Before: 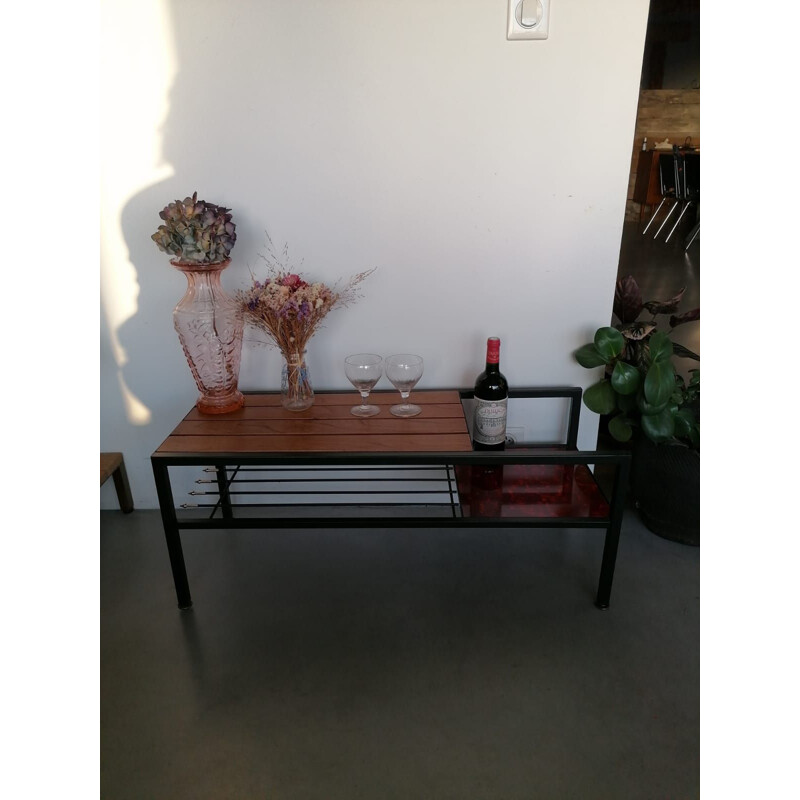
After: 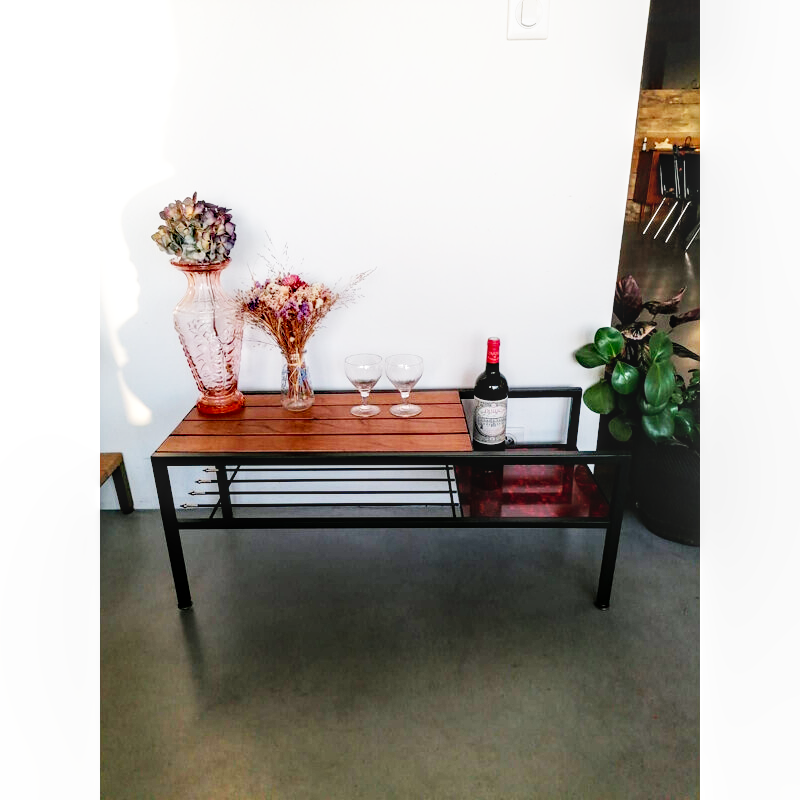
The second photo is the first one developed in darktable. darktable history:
local contrast: on, module defaults
base curve: curves: ch0 [(0, 0) (0.007, 0.004) (0.027, 0.03) (0.046, 0.07) (0.207, 0.54) (0.442, 0.872) (0.673, 0.972) (1, 1)], fusion 1, preserve colors none
